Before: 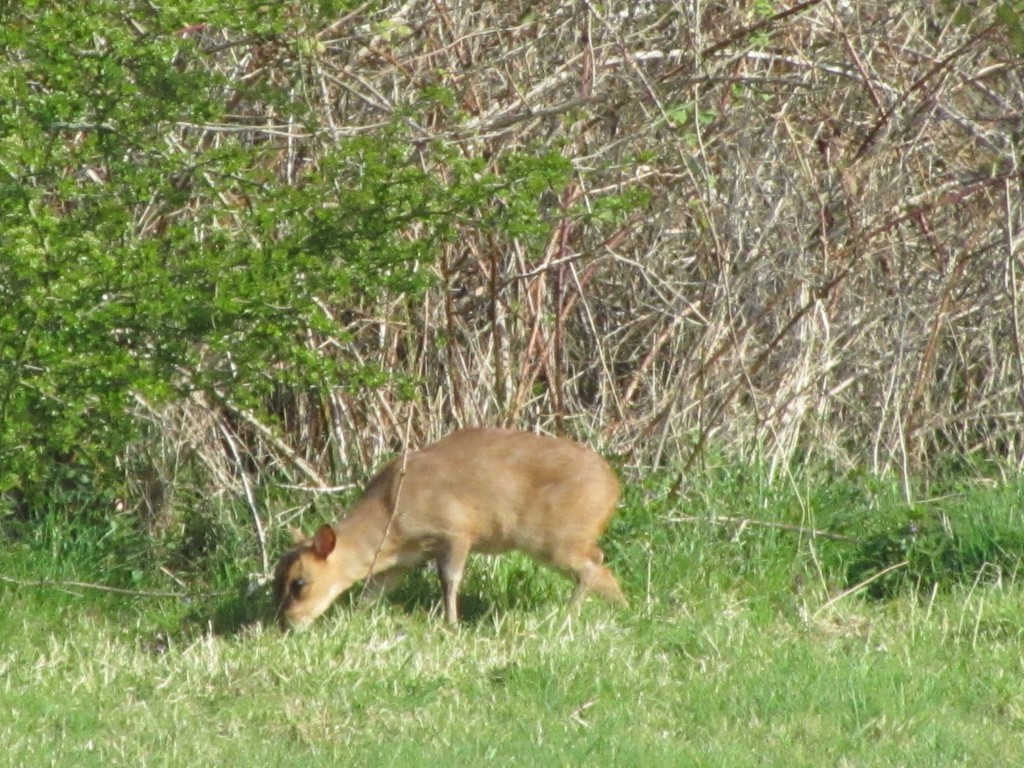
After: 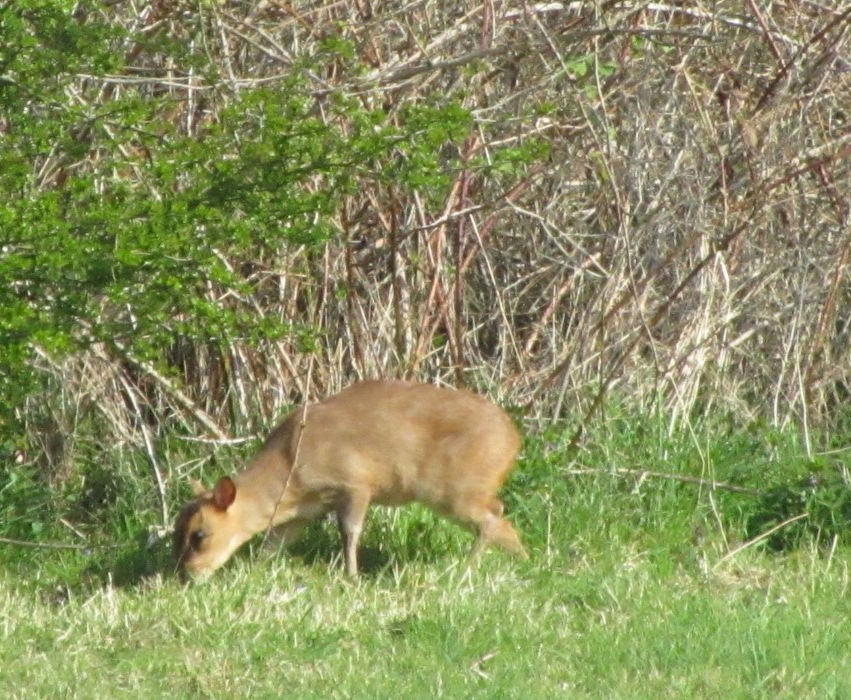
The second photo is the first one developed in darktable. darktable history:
color correction: highlights b* 0.009, saturation 1.06
crop: left 9.803%, top 6.252%, right 7.052%, bottom 2.541%
